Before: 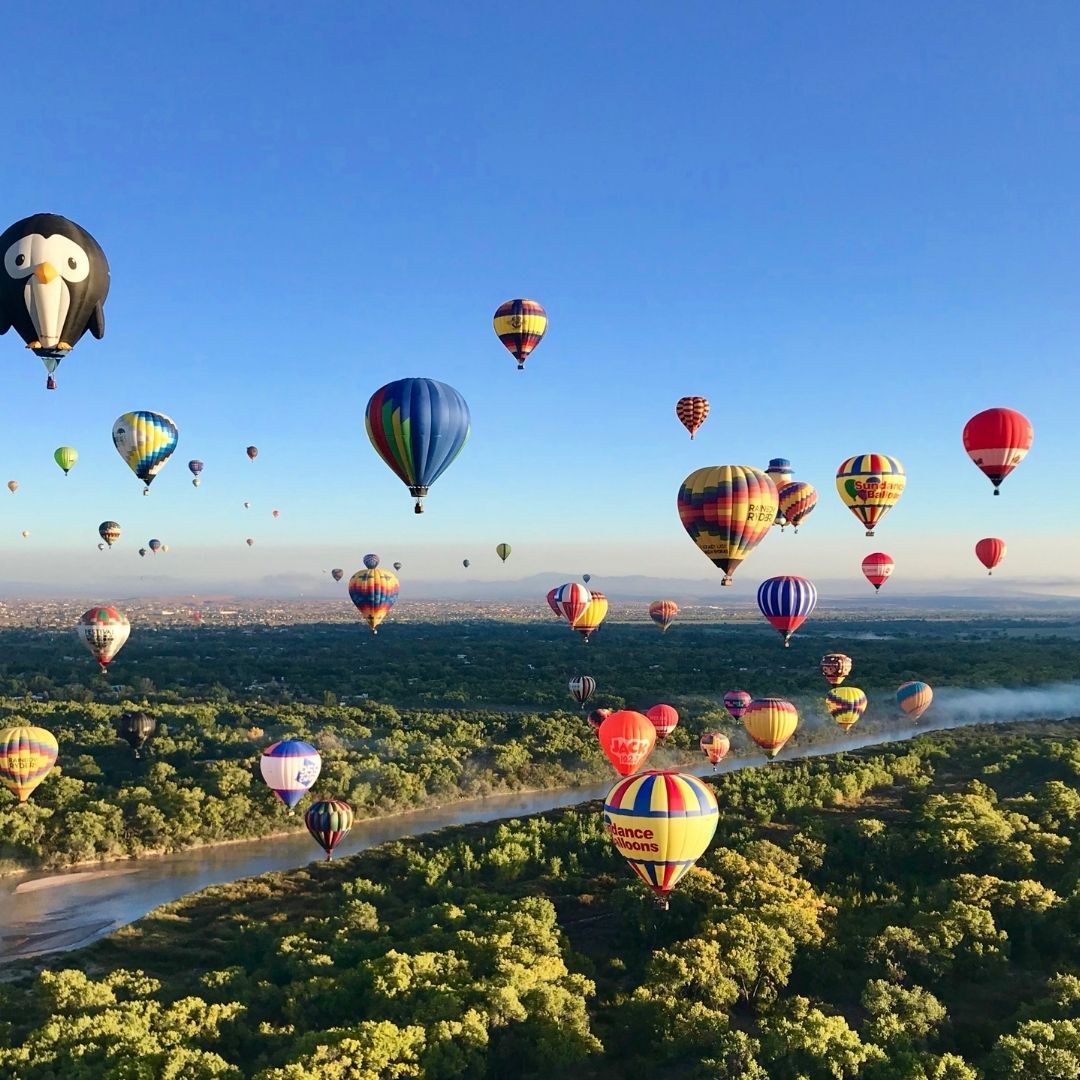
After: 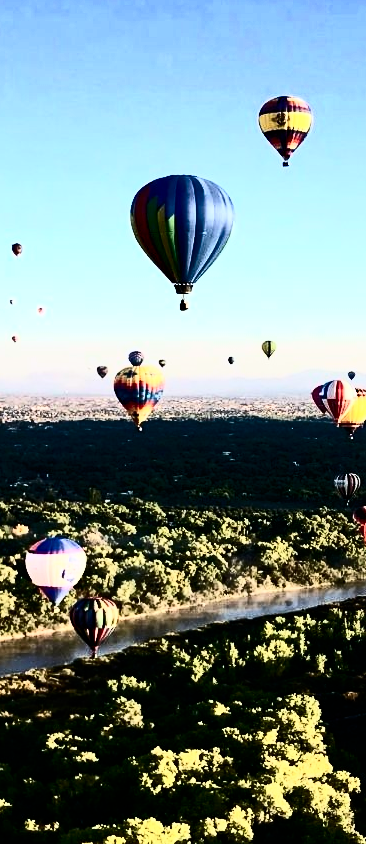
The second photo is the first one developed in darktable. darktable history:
haze removal: compatibility mode true, adaptive false
contrast brightness saturation: contrast 0.947, brightness 0.191
filmic rgb: black relative exposure -7.74 EV, white relative exposure 4.38 EV, hardness 3.75, latitude 50.11%, contrast 1.101, color science v6 (2022)
crop and rotate: left 21.878%, top 18.825%, right 44.145%, bottom 2.965%
